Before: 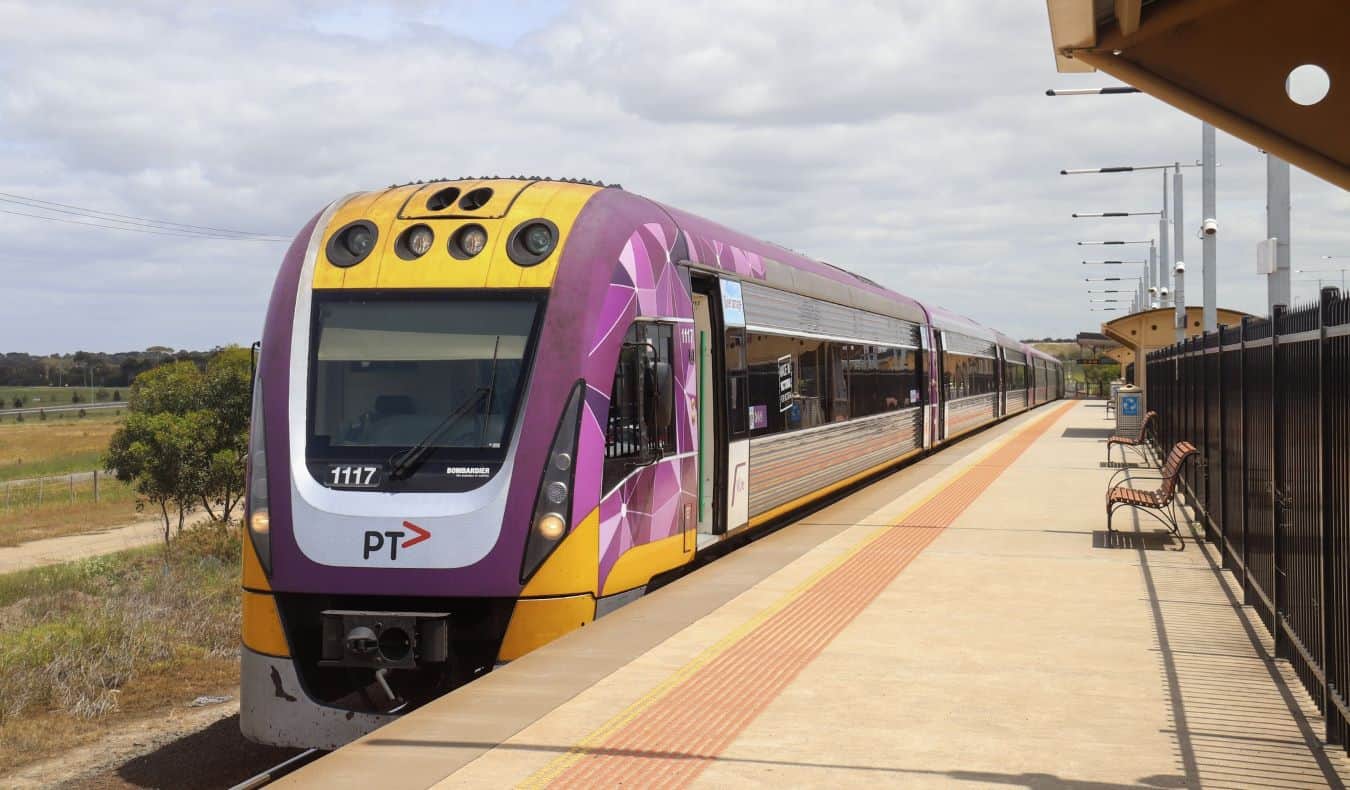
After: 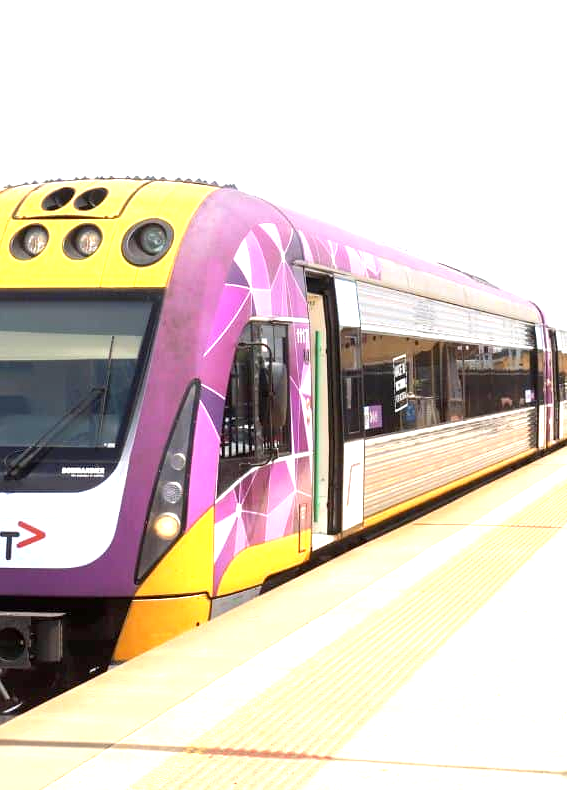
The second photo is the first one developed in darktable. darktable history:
exposure: black level correction 0.002, exposure 1.317 EV, compensate highlight preservation false
crop: left 28.541%, right 29.442%
